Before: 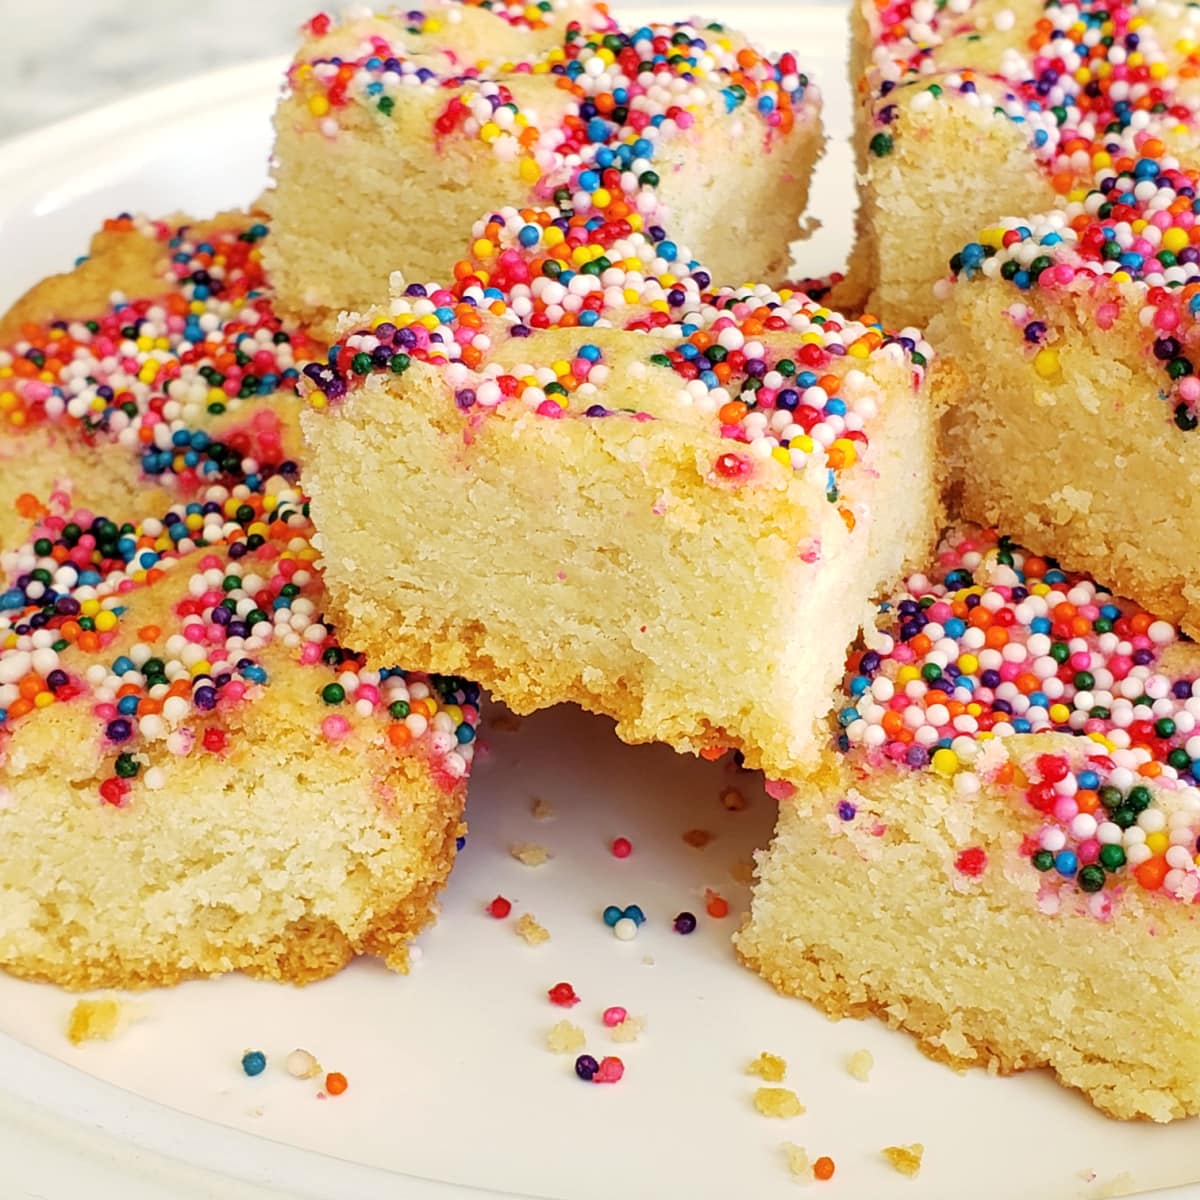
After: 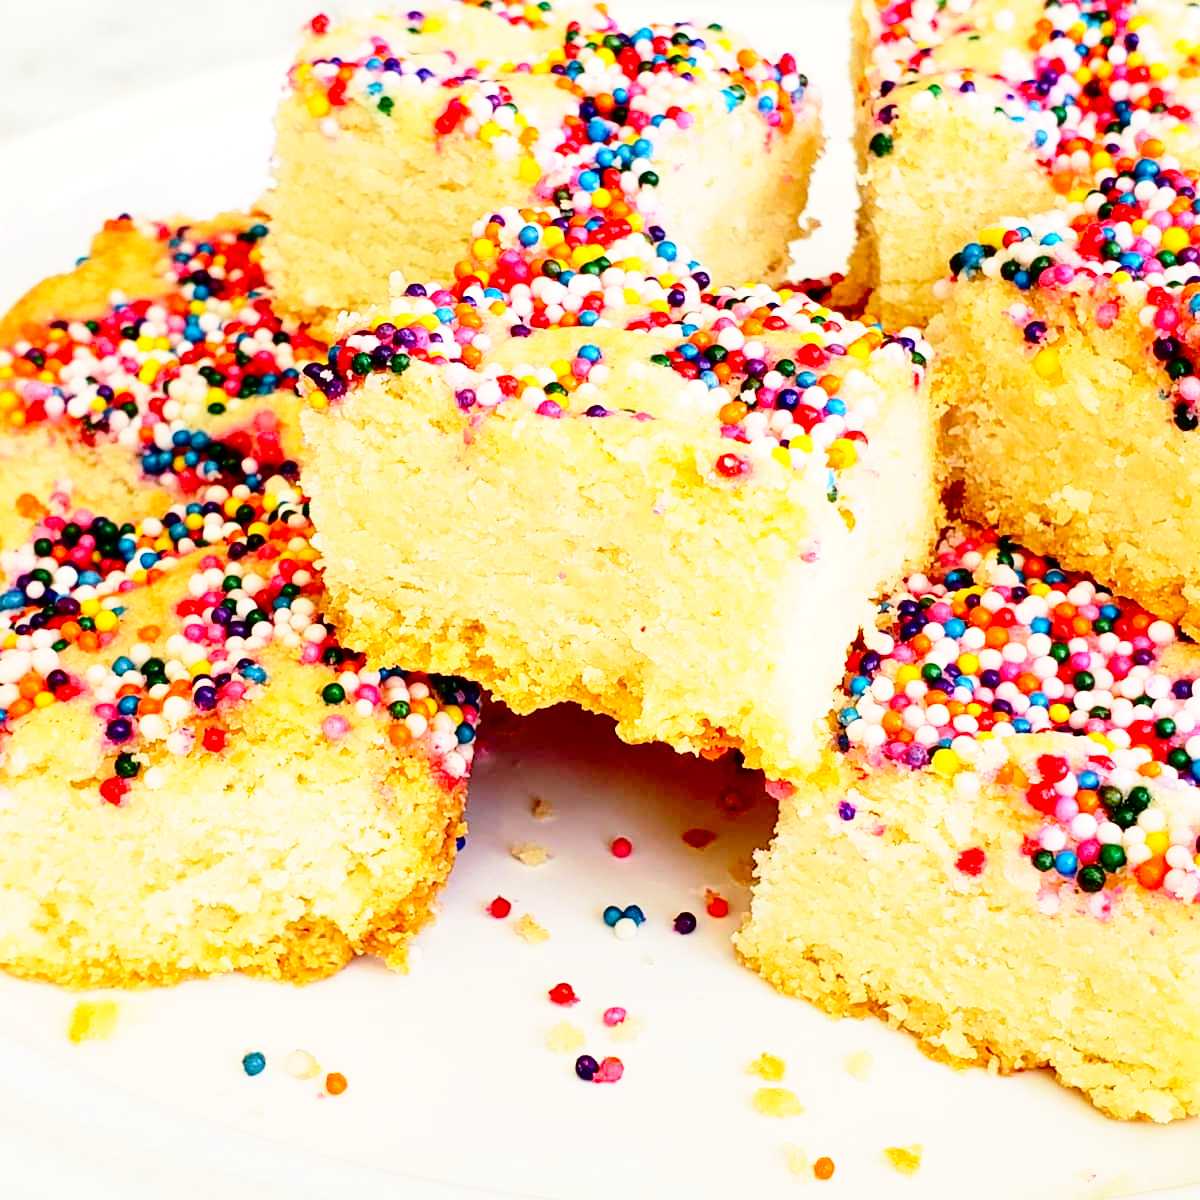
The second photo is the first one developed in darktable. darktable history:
contrast brightness saturation: contrast 0.212, brightness -0.112, saturation 0.213
exposure: compensate highlight preservation false
base curve: curves: ch0 [(0, 0) (0.028, 0.03) (0.121, 0.232) (0.46, 0.748) (0.859, 0.968) (1, 1)], preserve colors none
